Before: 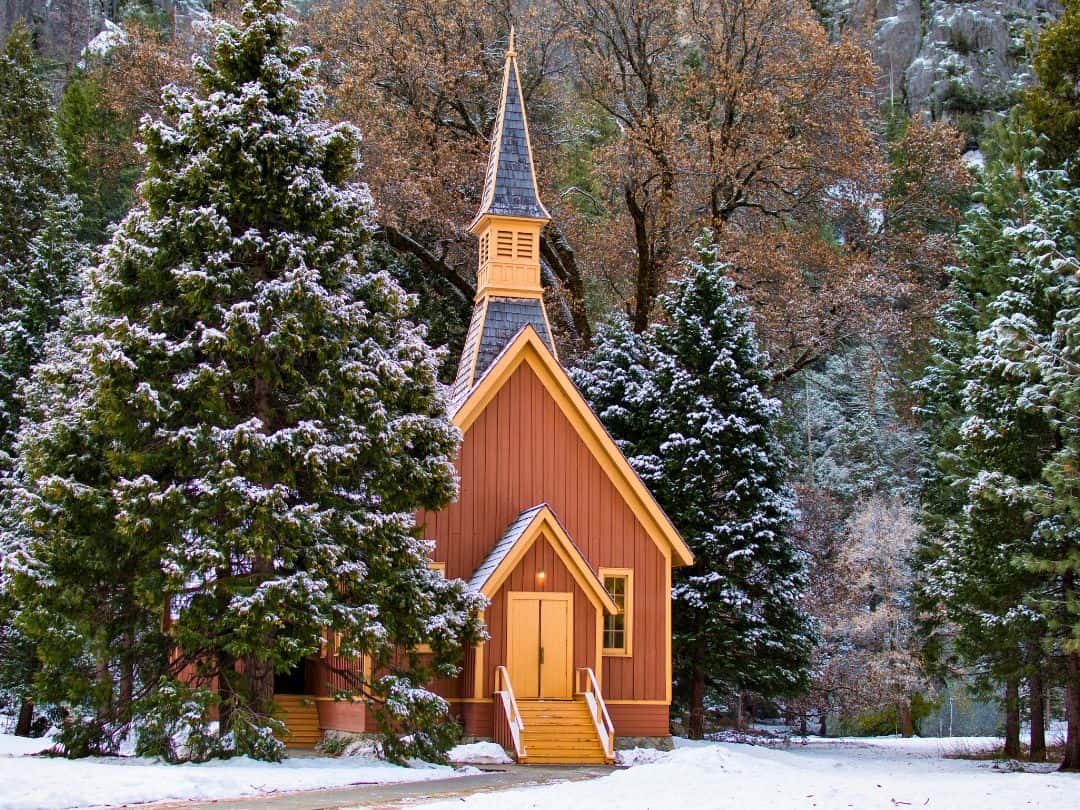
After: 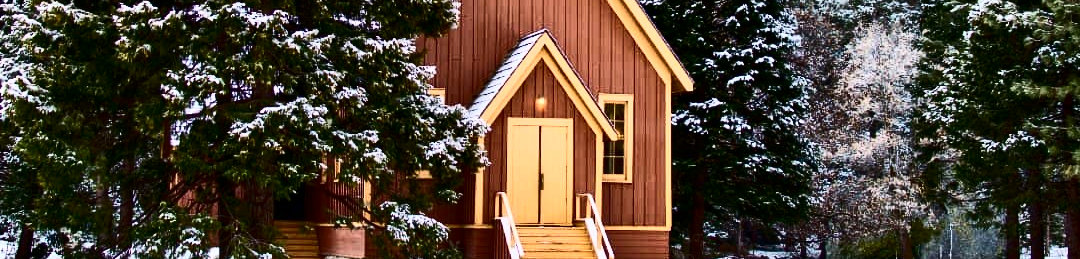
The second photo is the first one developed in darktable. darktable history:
contrast brightness saturation: contrast 0.498, saturation -0.085
crop and rotate: top 58.618%, bottom 9.343%
